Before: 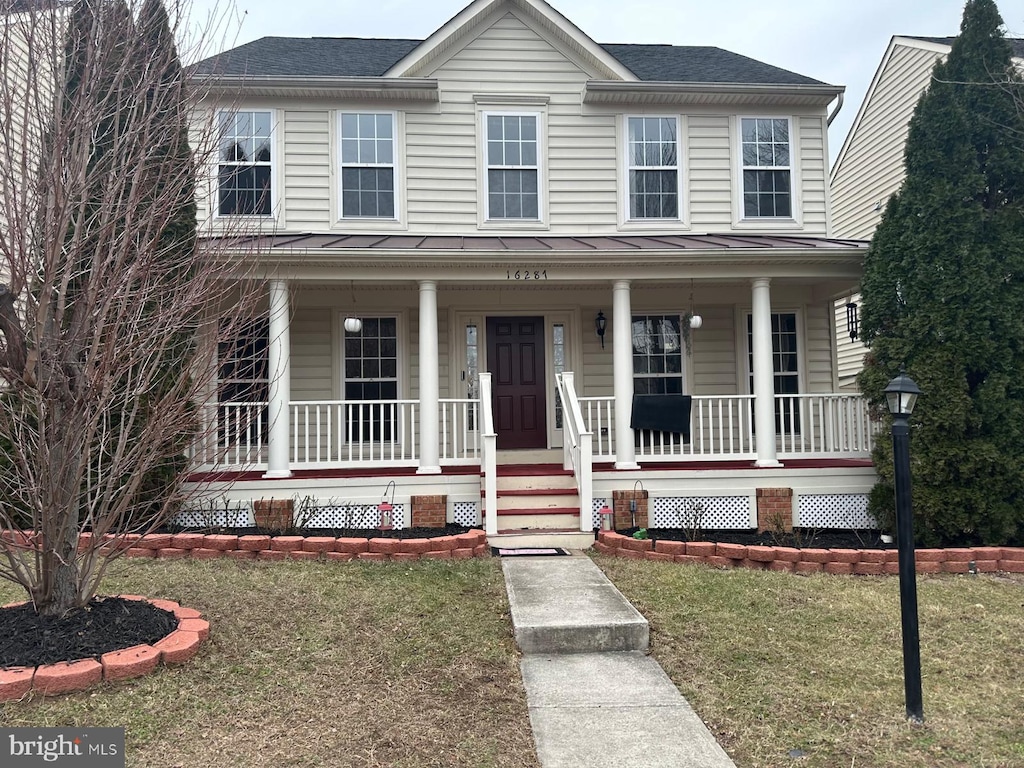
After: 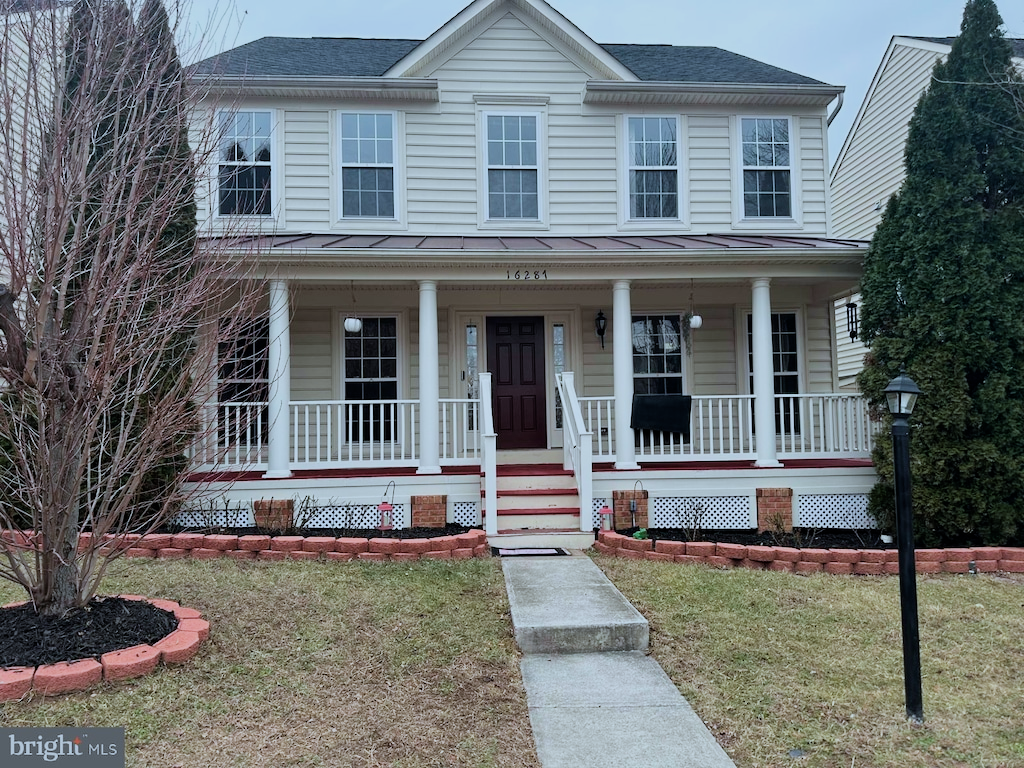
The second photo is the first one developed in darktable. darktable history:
filmic rgb: black relative exposure -7.65 EV, white relative exposure 4.56 EV, threshold 2.99 EV, hardness 3.61, iterations of high-quality reconstruction 0, enable highlight reconstruction true
velvia: on, module defaults
color correction: highlights a* -3.85, highlights b* -11.12
